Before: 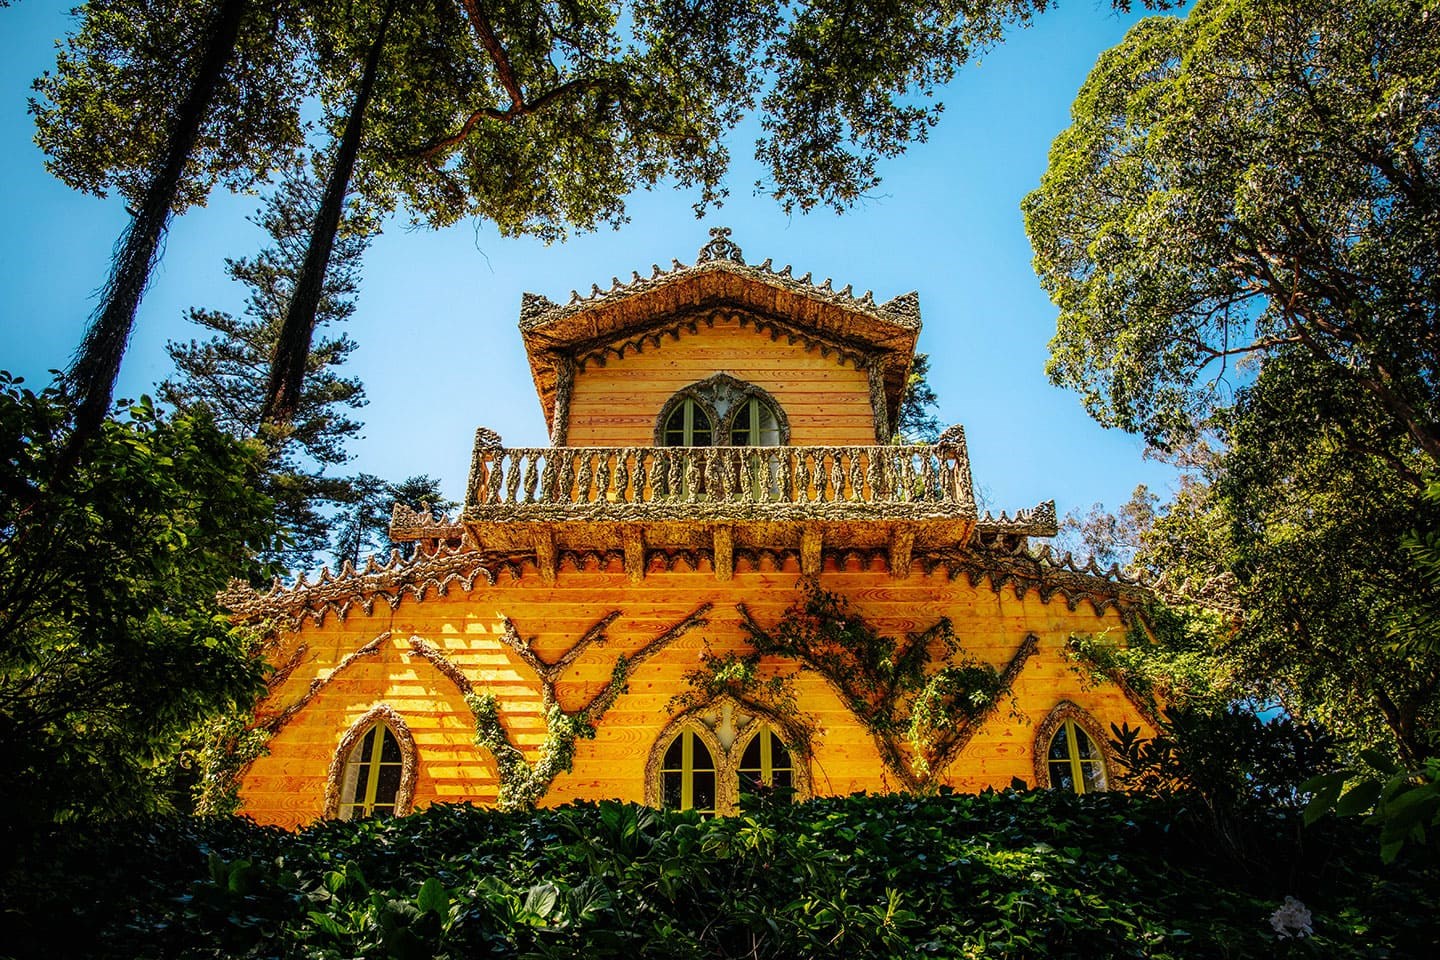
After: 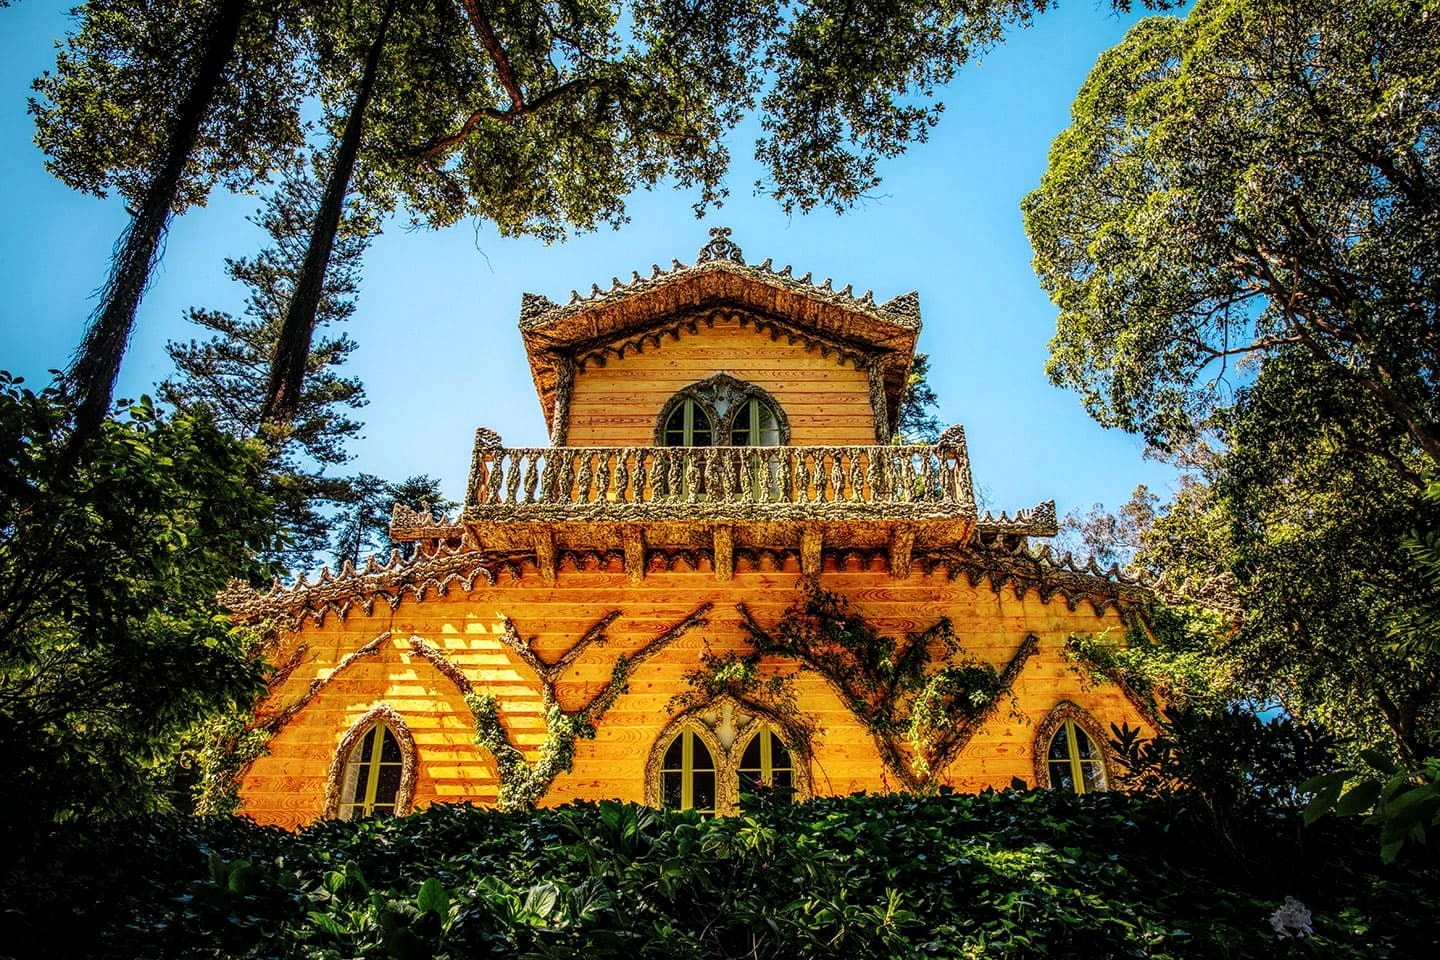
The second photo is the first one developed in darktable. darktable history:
contrast brightness saturation: contrast 0.101, brightness 0.024, saturation 0.018
tone equalizer: mask exposure compensation -0.505 EV
local contrast: detail 130%
